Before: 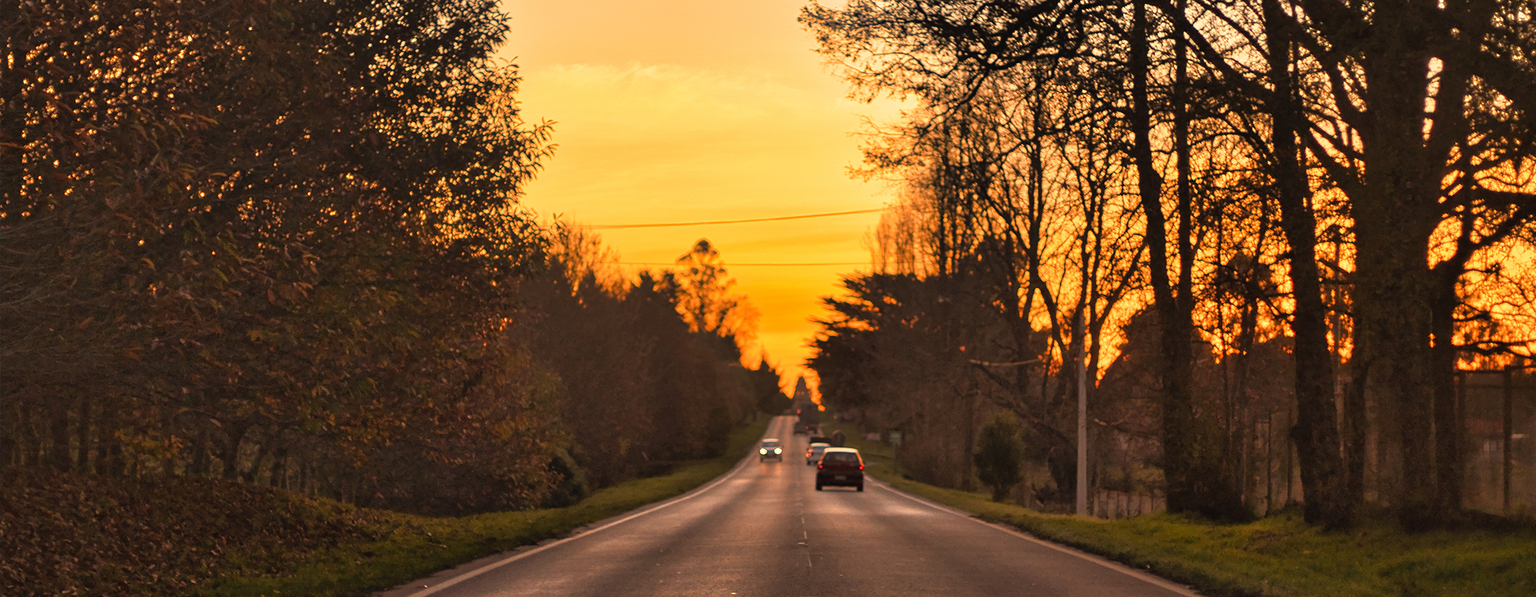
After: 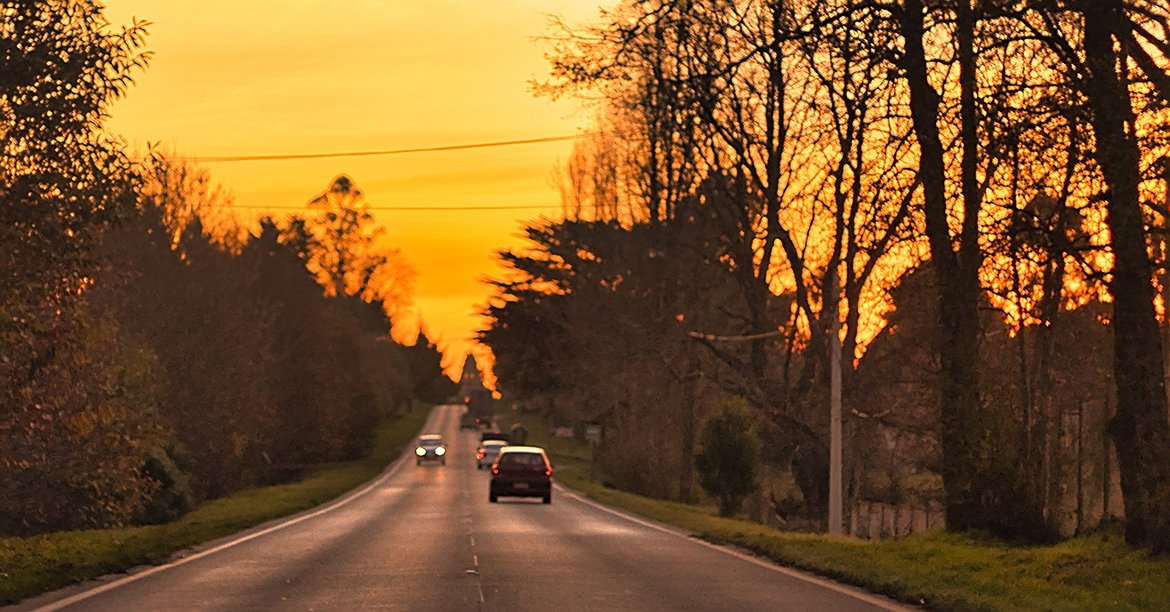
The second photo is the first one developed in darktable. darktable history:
crop and rotate: left 28.691%, top 17.627%, right 12.782%, bottom 3.589%
sharpen: on, module defaults
